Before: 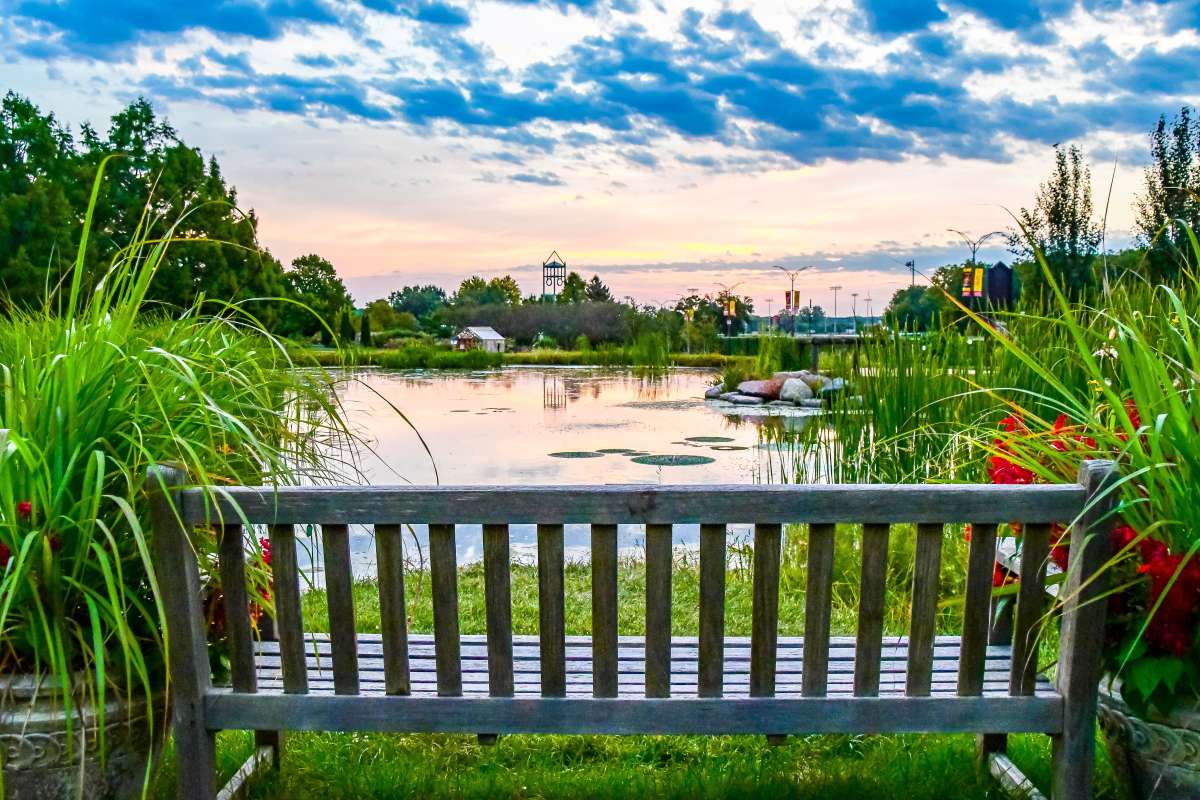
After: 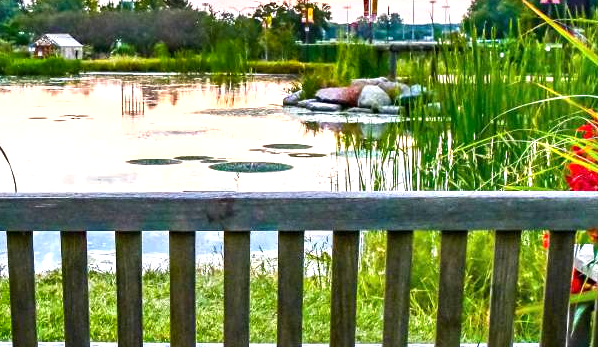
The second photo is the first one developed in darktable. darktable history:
exposure: exposure 0.606 EV, compensate highlight preservation false
crop: left 35.208%, top 36.647%, right 14.951%, bottom 19.969%
shadows and highlights: low approximation 0.01, soften with gaussian
